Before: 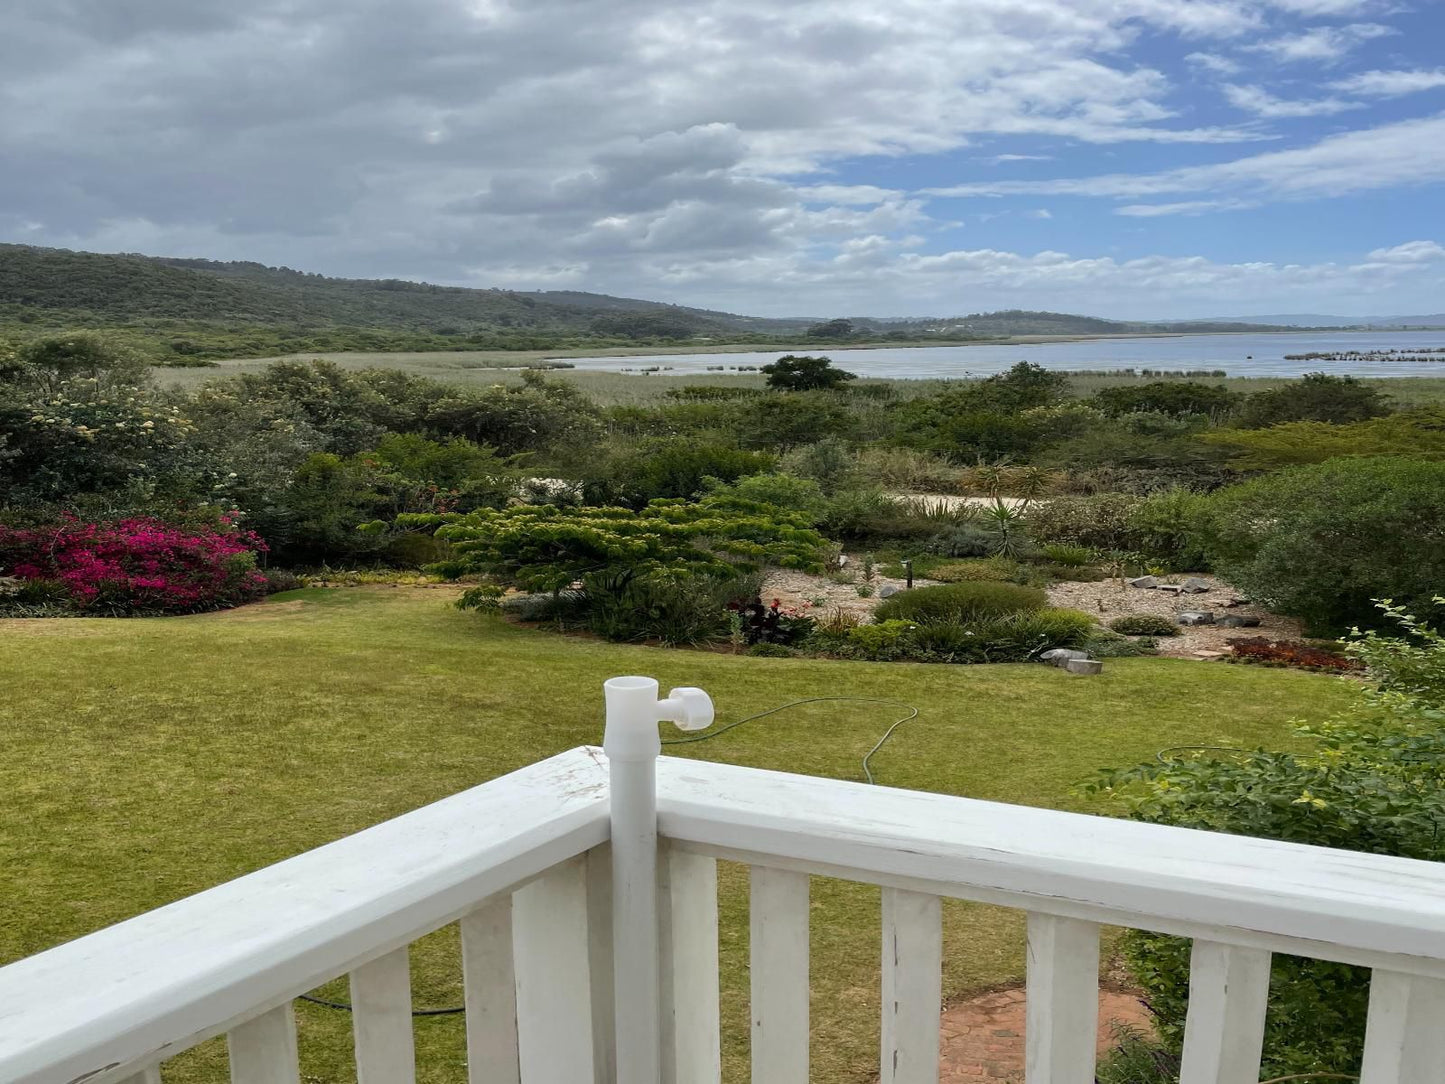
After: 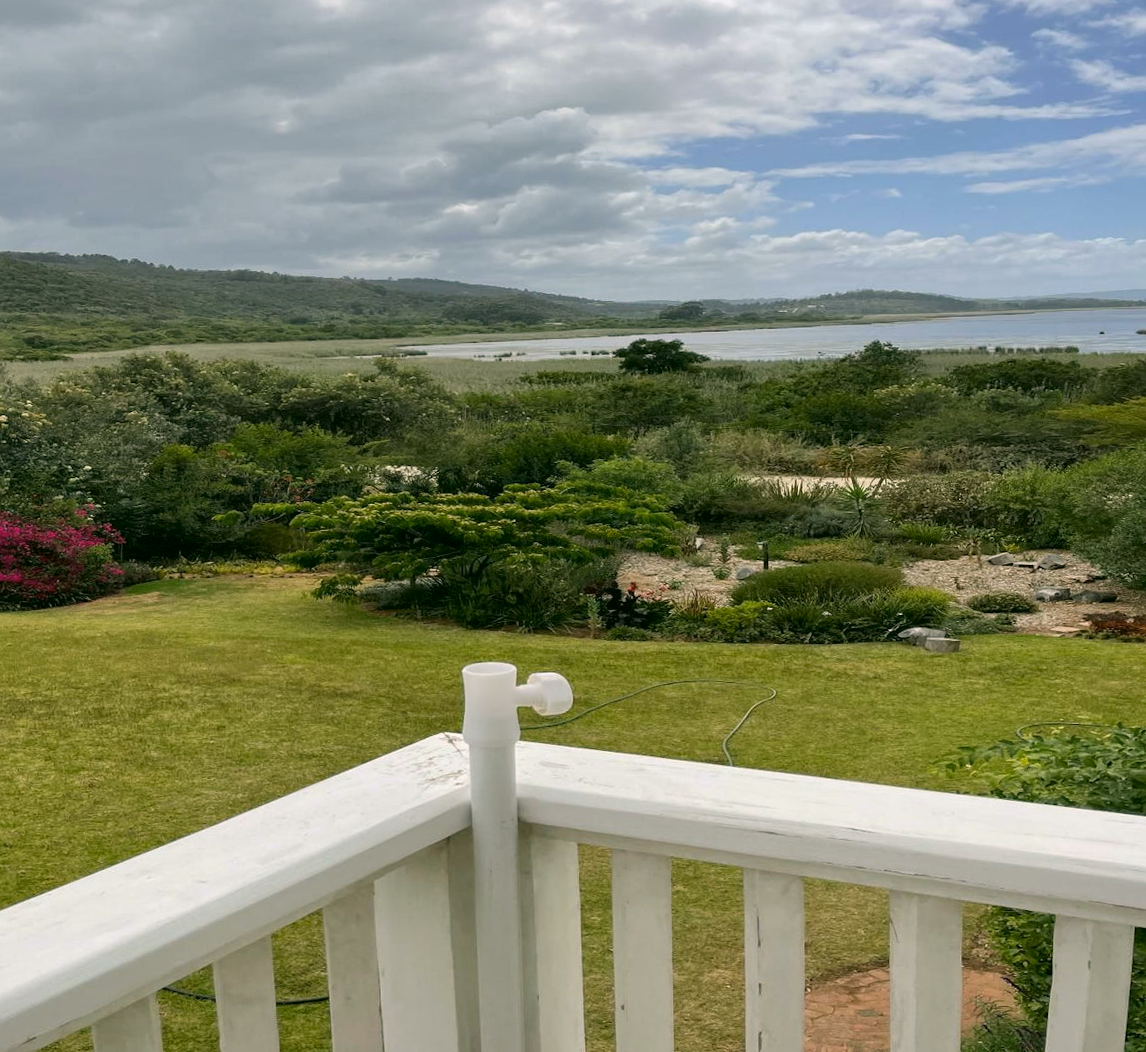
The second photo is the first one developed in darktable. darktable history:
color correction: highlights a* 4.02, highlights b* 4.98, shadows a* -7.55, shadows b* 4.98
rotate and perspective: rotation -1°, crop left 0.011, crop right 0.989, crop top 0.025, crop bottom 0.975
crop and rotate: left 9.597%, right 10.195%
